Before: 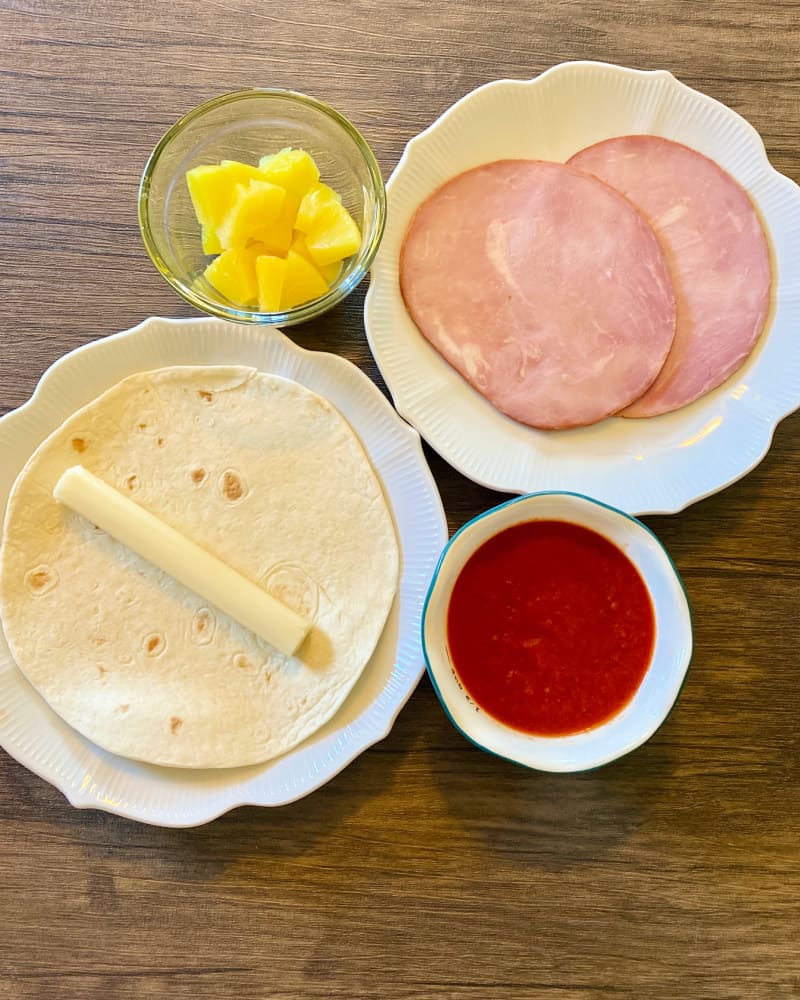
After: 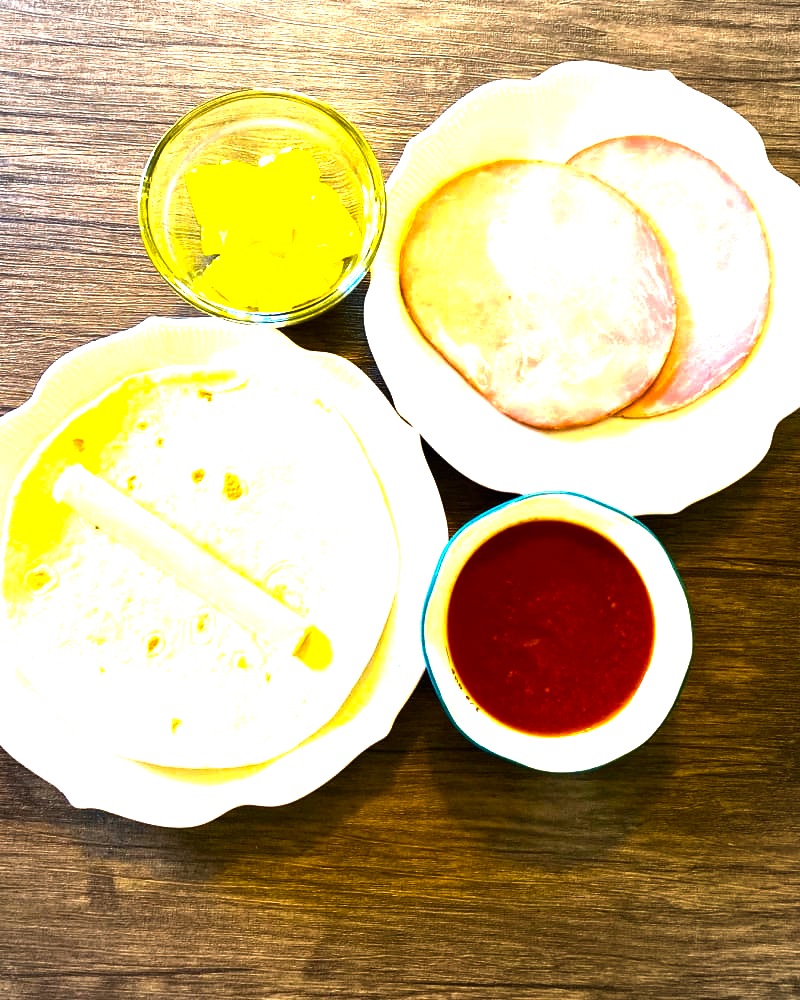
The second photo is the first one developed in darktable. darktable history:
vignetting: fall-off start 74.37%, fall-off radius 66.52%
color balance rgb: perceptual saturation grading › global saturation 40.223%, perceptual brilliance grading › highlights 74.771%, perceptual brilliance grading › shadows -29.786%, global vibrance 20%
